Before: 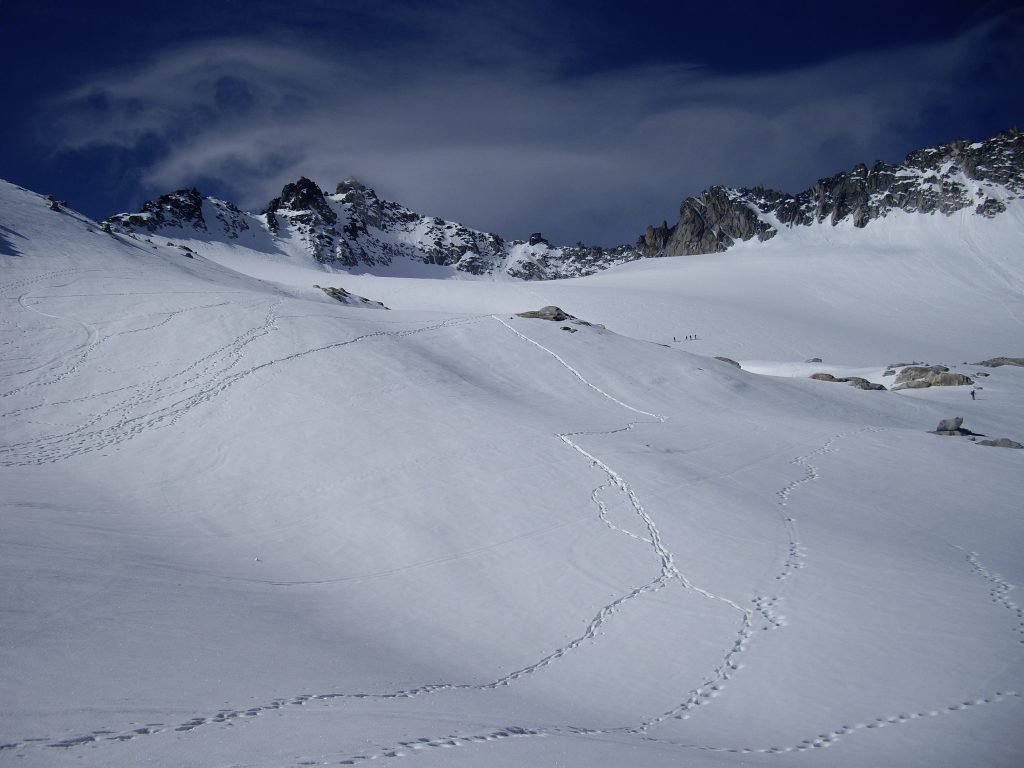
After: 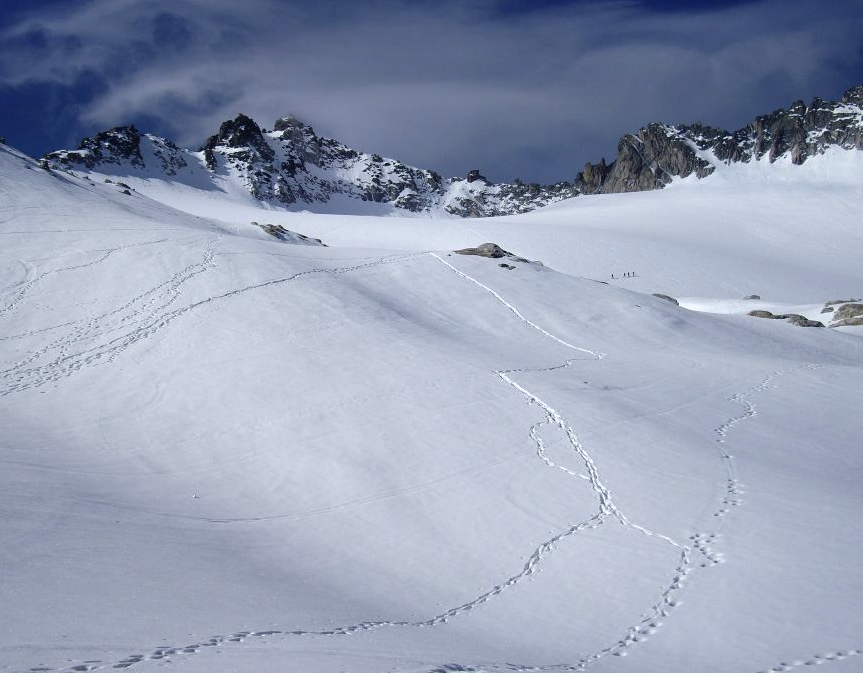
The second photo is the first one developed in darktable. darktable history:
exposure: black level correction 0, exposure 0.499 EV, compensate highlight preservation false
shadows and highlights: shadows 51.74, highlights -28.68, soften with gaussian
crop: left 6.15%, top 8.249%, right 9.543%, bottom 4.012%
